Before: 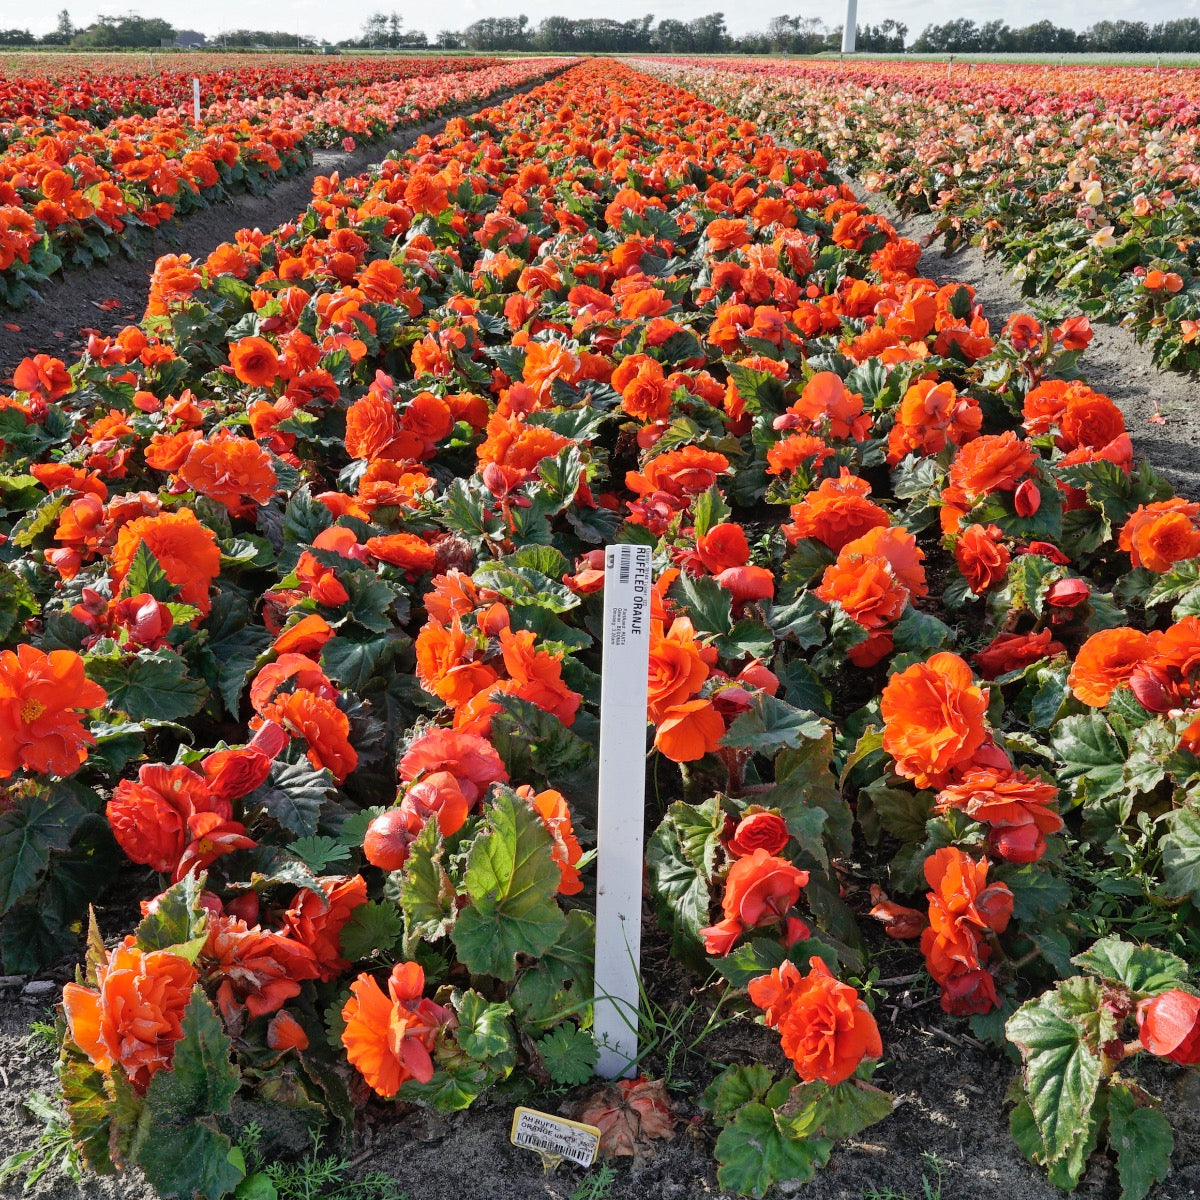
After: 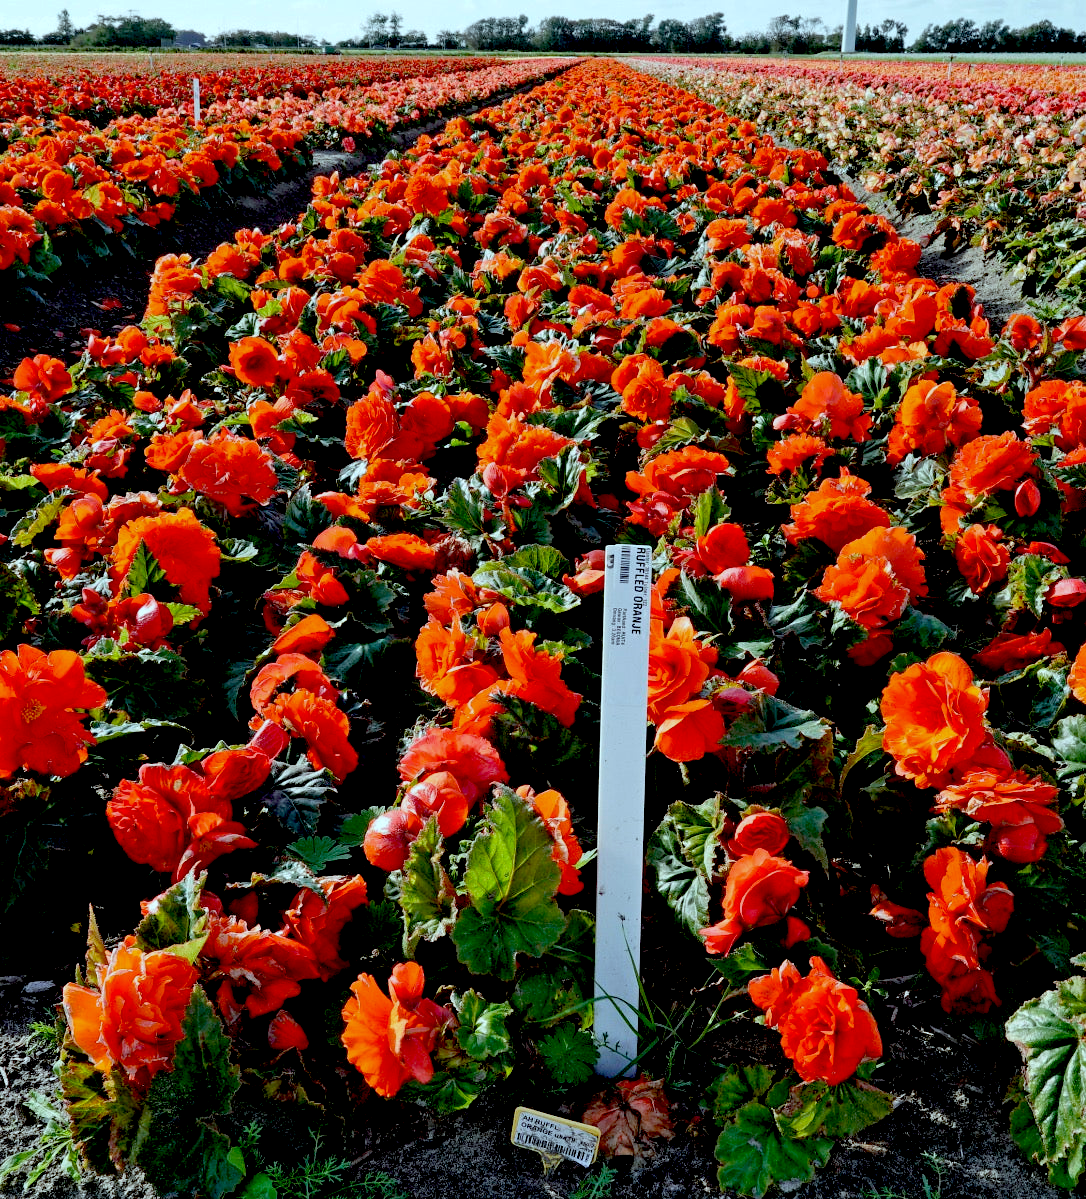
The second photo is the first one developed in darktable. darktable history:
crop: right 9.485%, bottom 0.037%
color correction: highlights a* -10.08, highlights b* -9.77
exposure: black level correction 0.056, exposure -0.03 EV, compensate exposure bias true, compensate highlight preservation false
